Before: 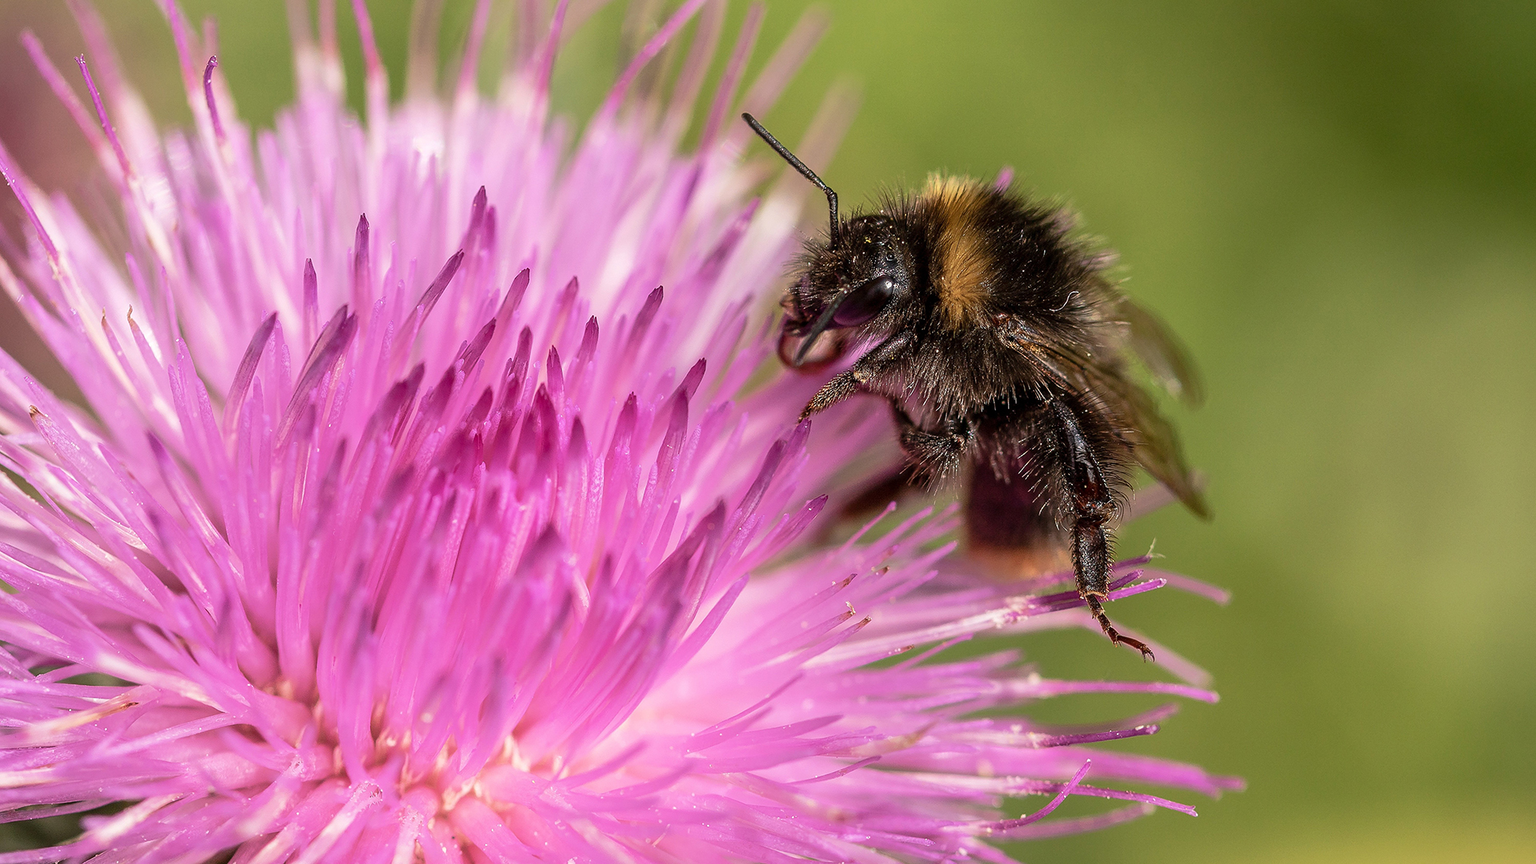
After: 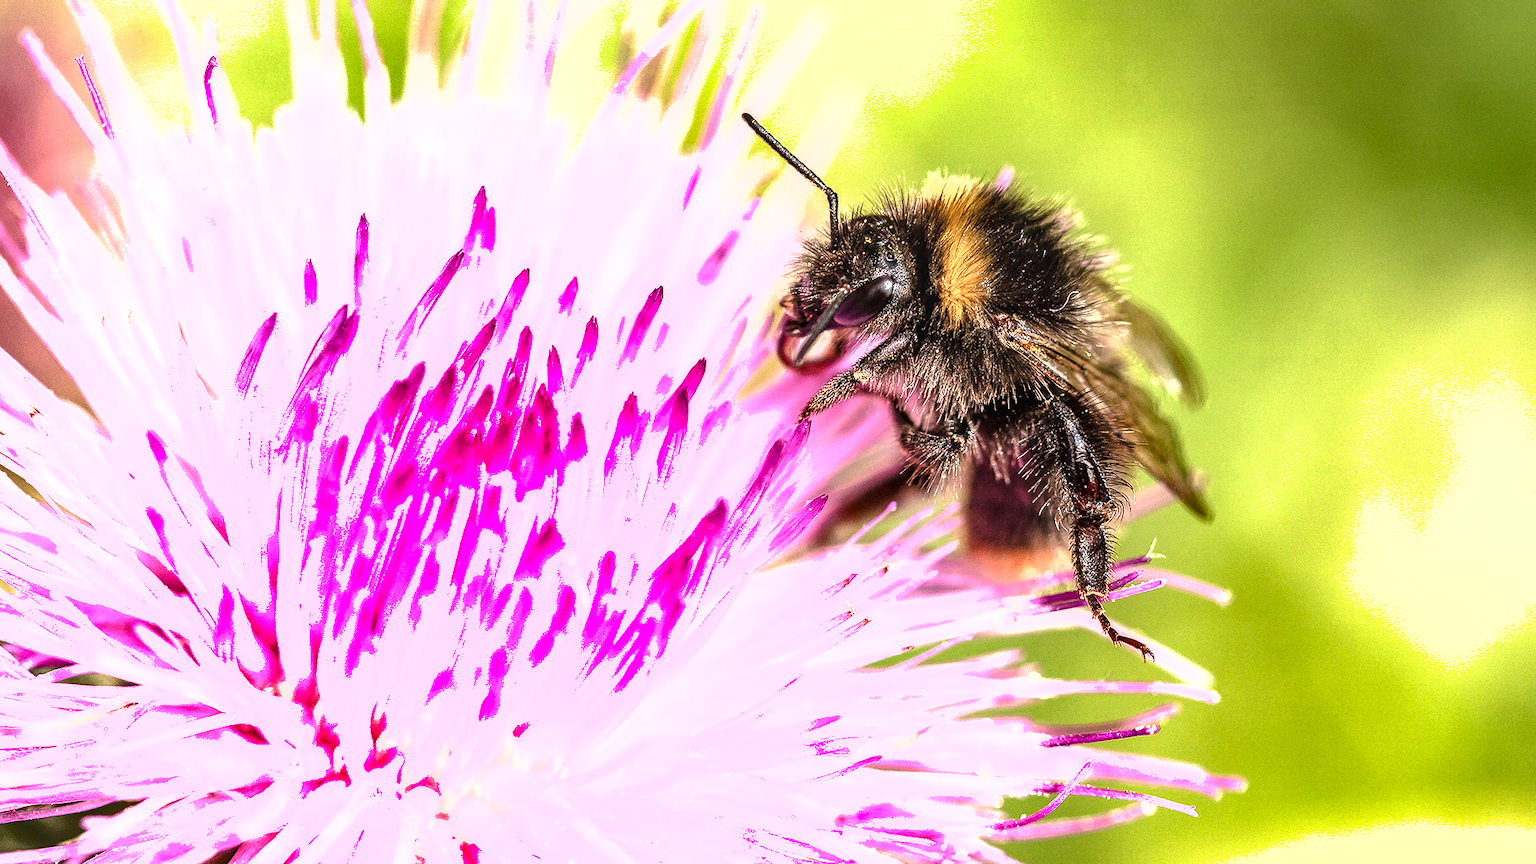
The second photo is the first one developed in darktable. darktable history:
local contrast: on, module defaults
tone equalizer: -8 EV -0.719 EV, -7 EV -0.719 EV, -6 EV -0.573 EV, -5 EV -0.373 EV, -3 EV 0.39 EV, -2 EV 0.6 EV, -1 EV 0.688 EV, +0 EV 0.739 EV, mask exposure compensation -0.494 EV
exposure: black level correction 0, exposure 1.199 EV, compensate highlight preservation false
shadows and highlights: shadows 43.88, white point adjustment -1.58, soften with gaussian
